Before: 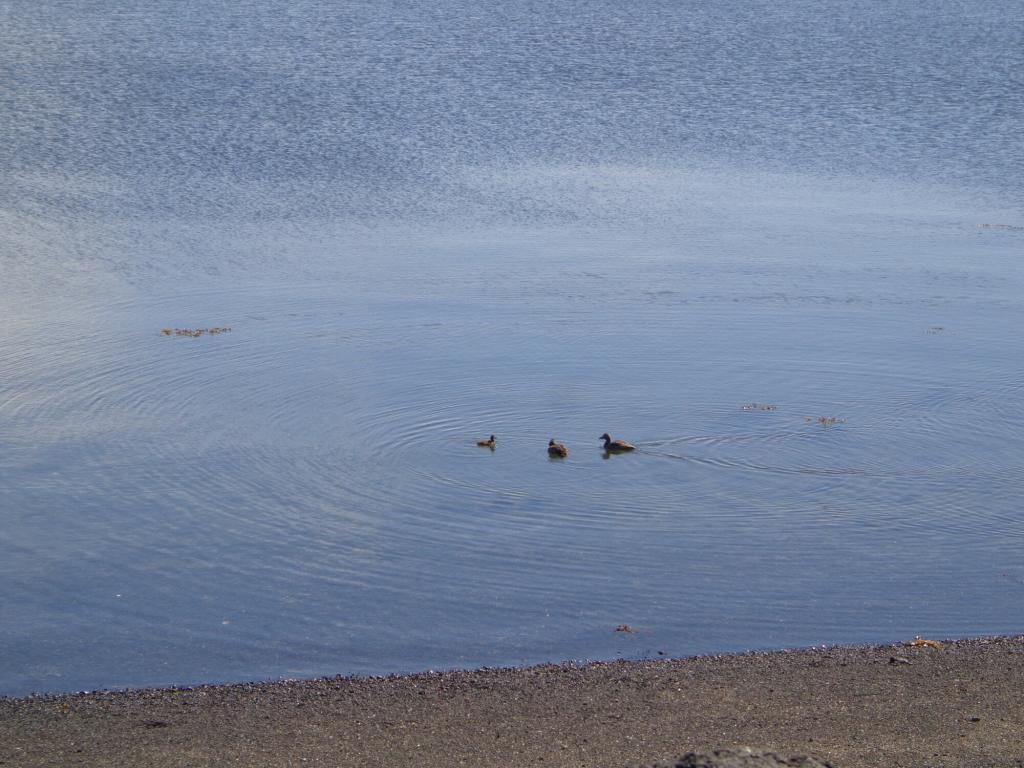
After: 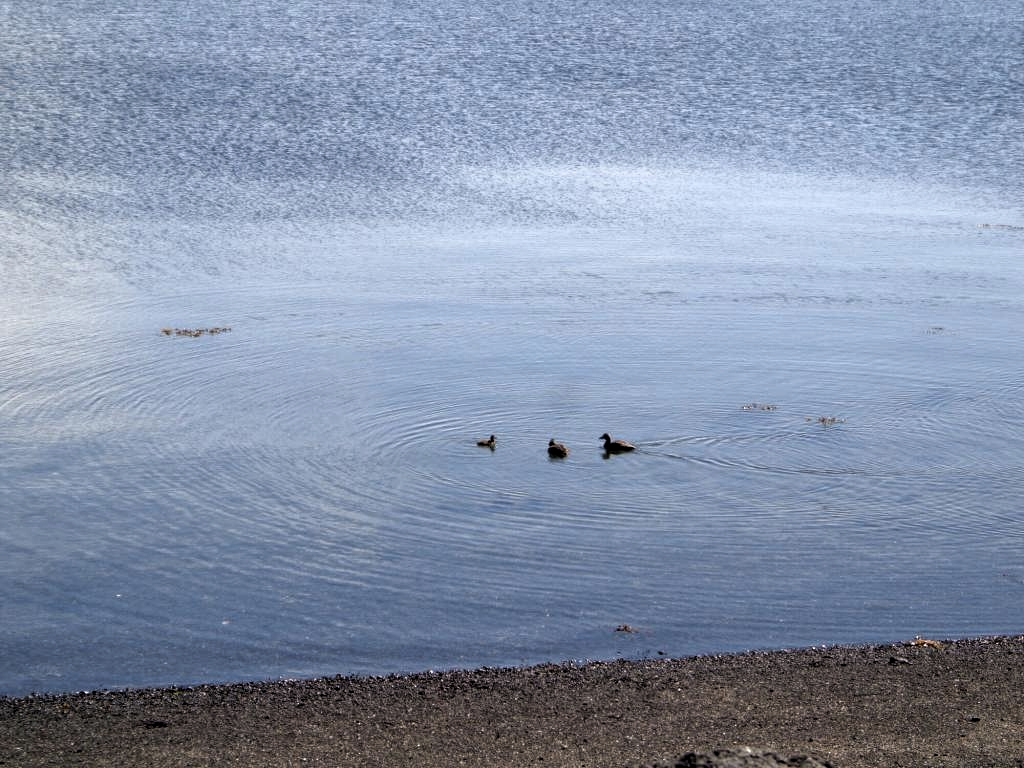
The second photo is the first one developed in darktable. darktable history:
filmic rgb: black relative exposure -8.19 EV, white relative exposure 2.23 EV, hardness 7.06, latitude 85.83%, contrast 1.712, highlights saturation mix -3.48%, shadows ↔ highlights balance -2.17%, iterations of high-quality reconstruction 0
local contrast: highlights 101%, shadows 103%, detail 119%, midtone range 0.2
